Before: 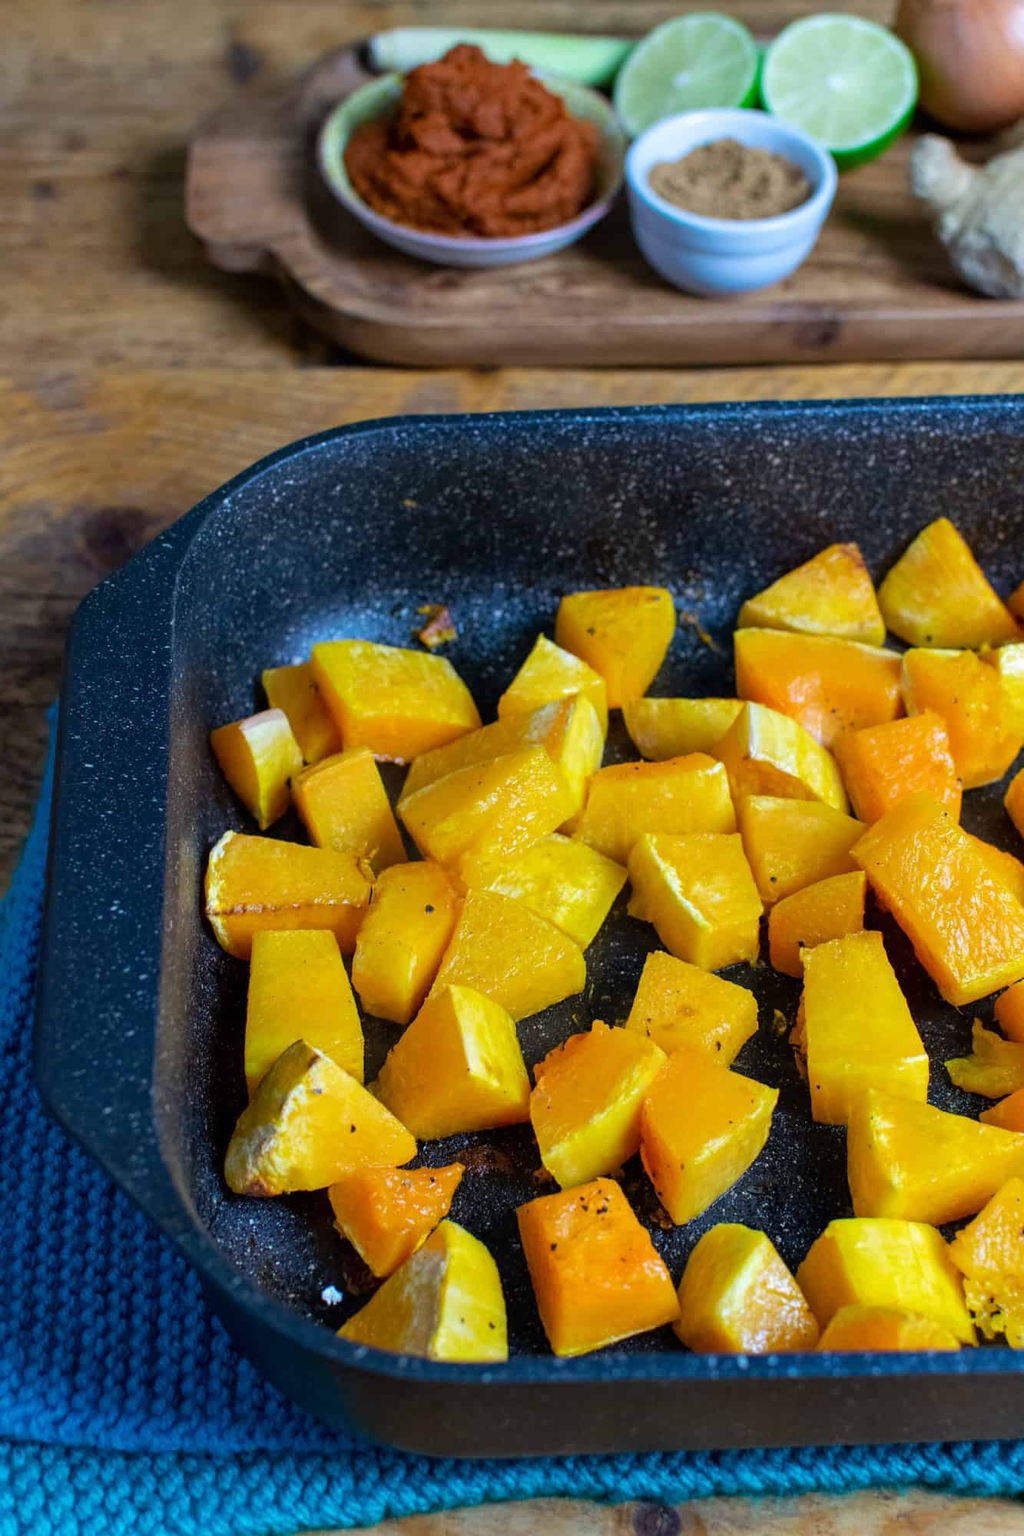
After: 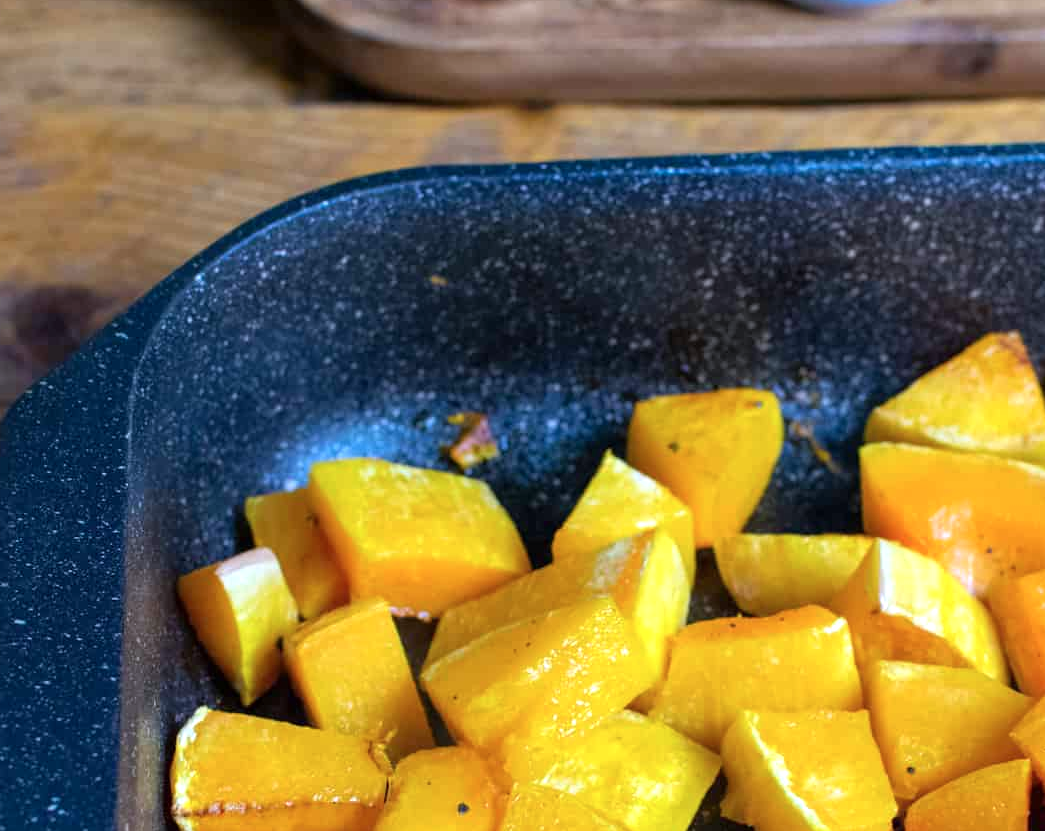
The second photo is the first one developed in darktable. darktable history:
crop: left 7.203%, top 18.786%, right 14.35%, bottom 39.628%
color calibration: illuminant as shot in camera, x 0.358, y 0.373, temperature 4628.91 K
exposure: exposure 0.371 EV, compensate highlight preservation false
levels: levels [0, 0.492, 0.984]
